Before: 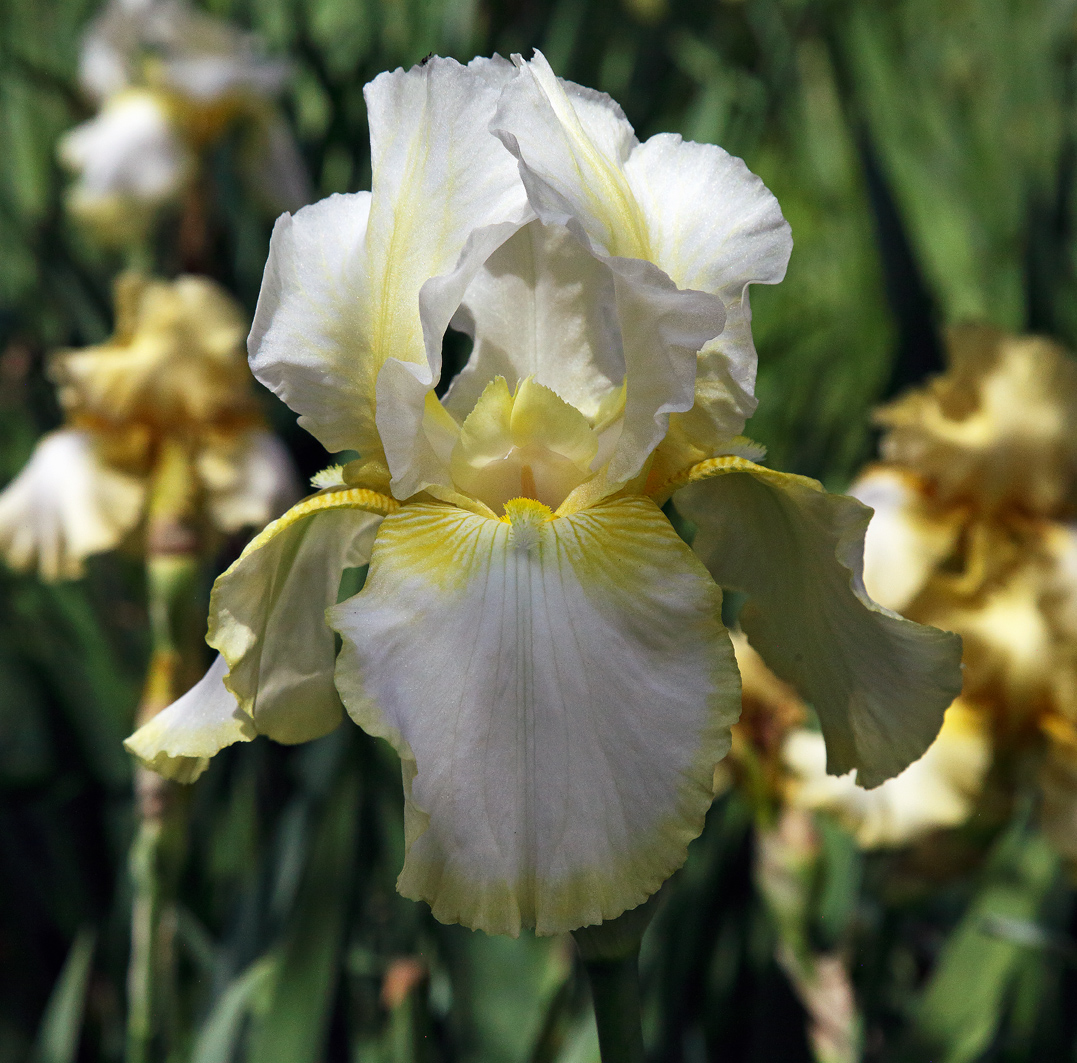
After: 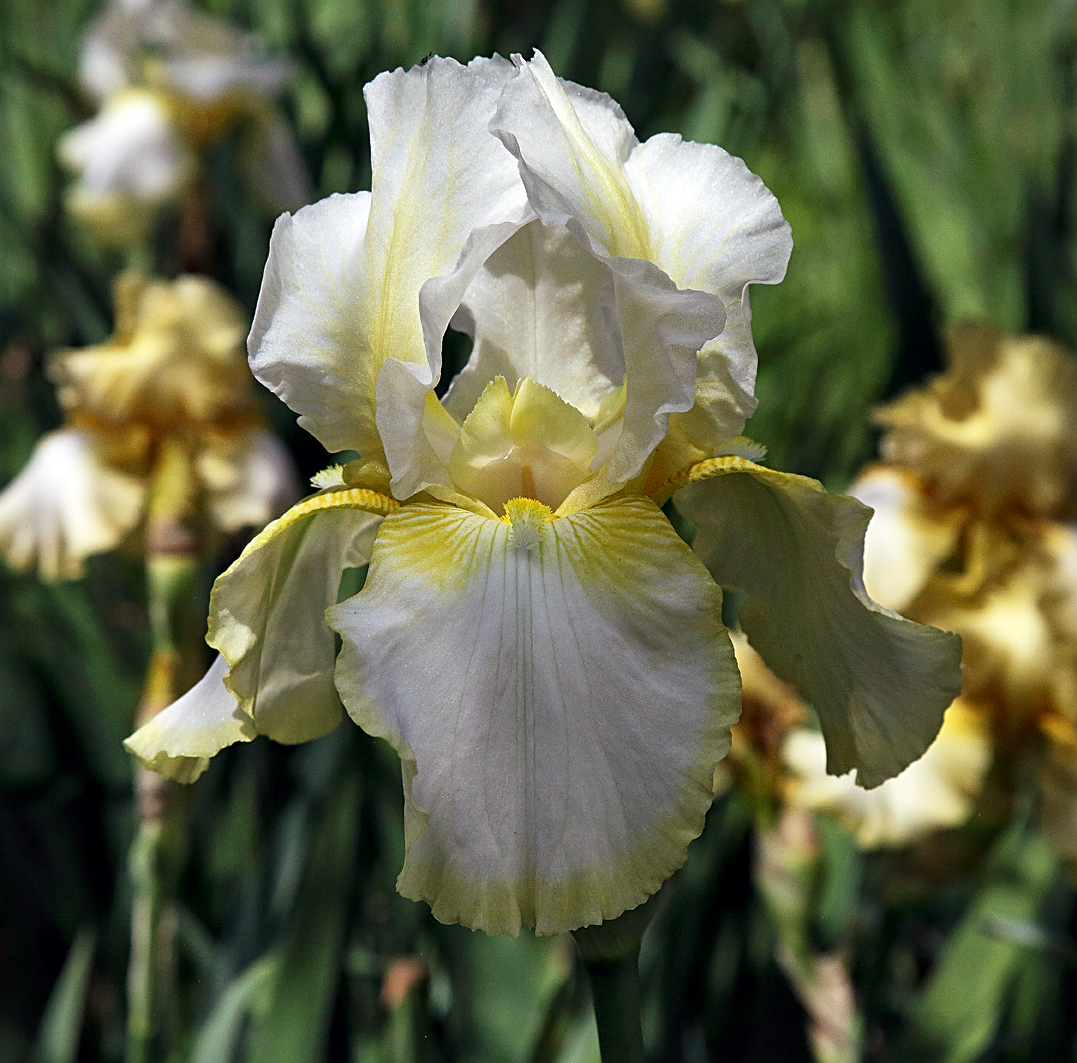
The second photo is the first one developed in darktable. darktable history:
local contrast: mode bilateral grid, contrast 21, coarseness 49, detail 120%, midtone range 0.2
sharpen: on, module defaults
